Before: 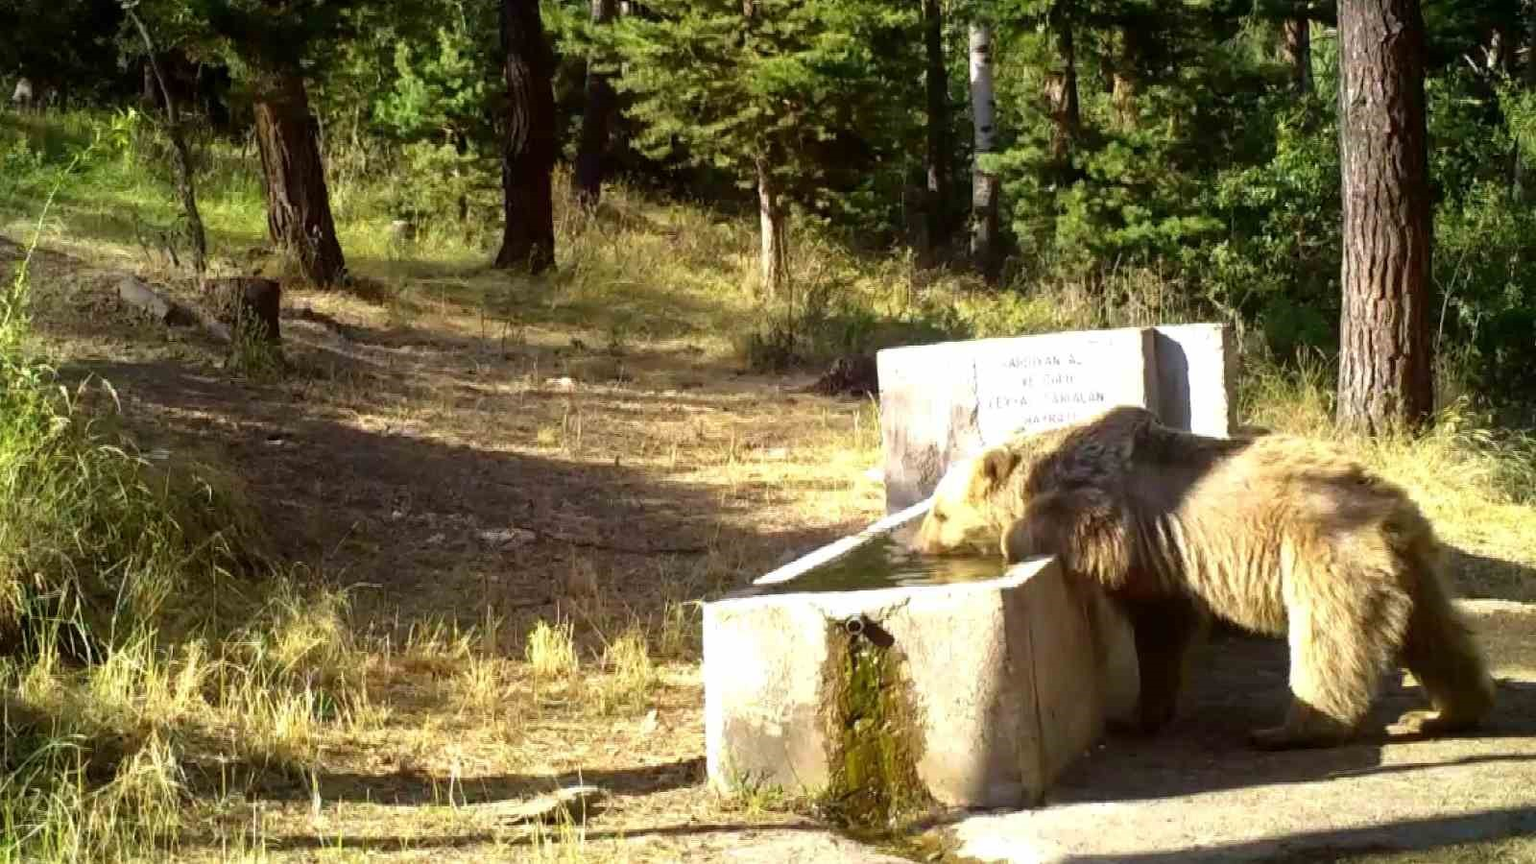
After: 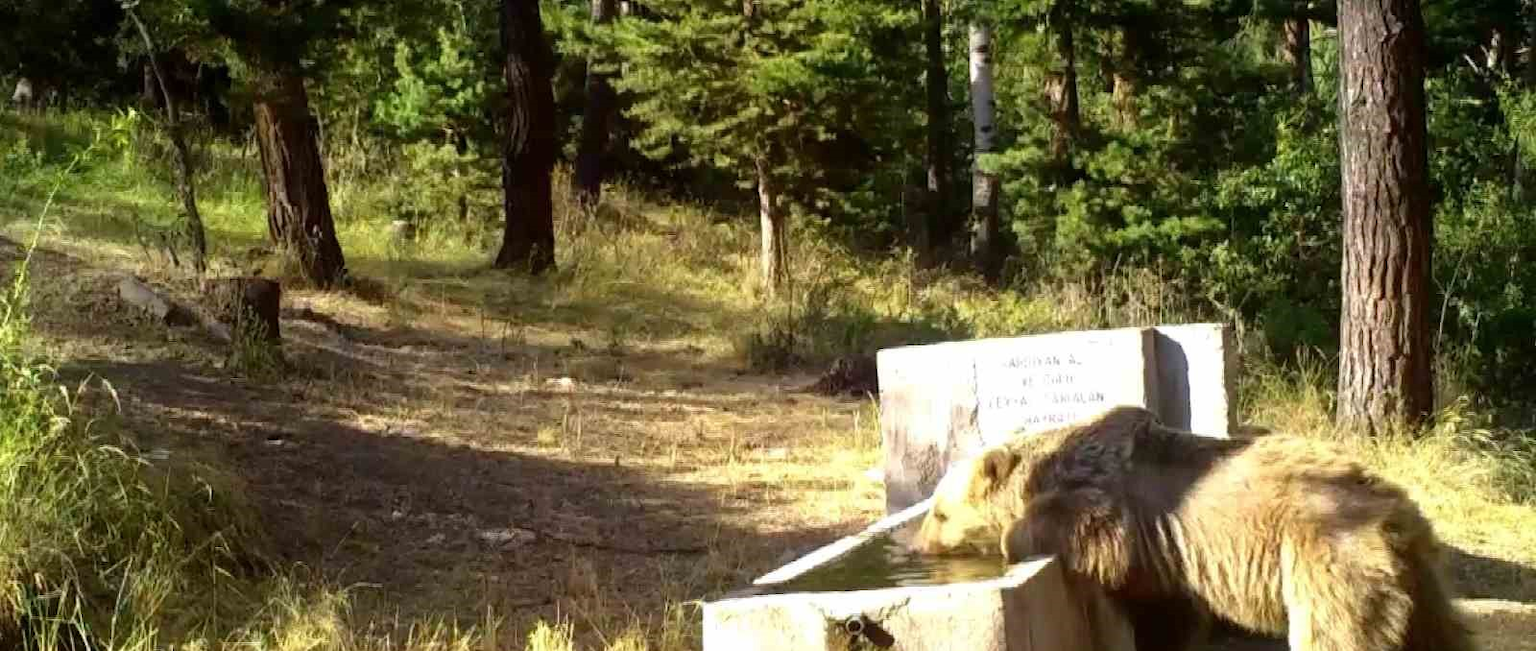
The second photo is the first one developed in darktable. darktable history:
crop: bottom 24.489%
